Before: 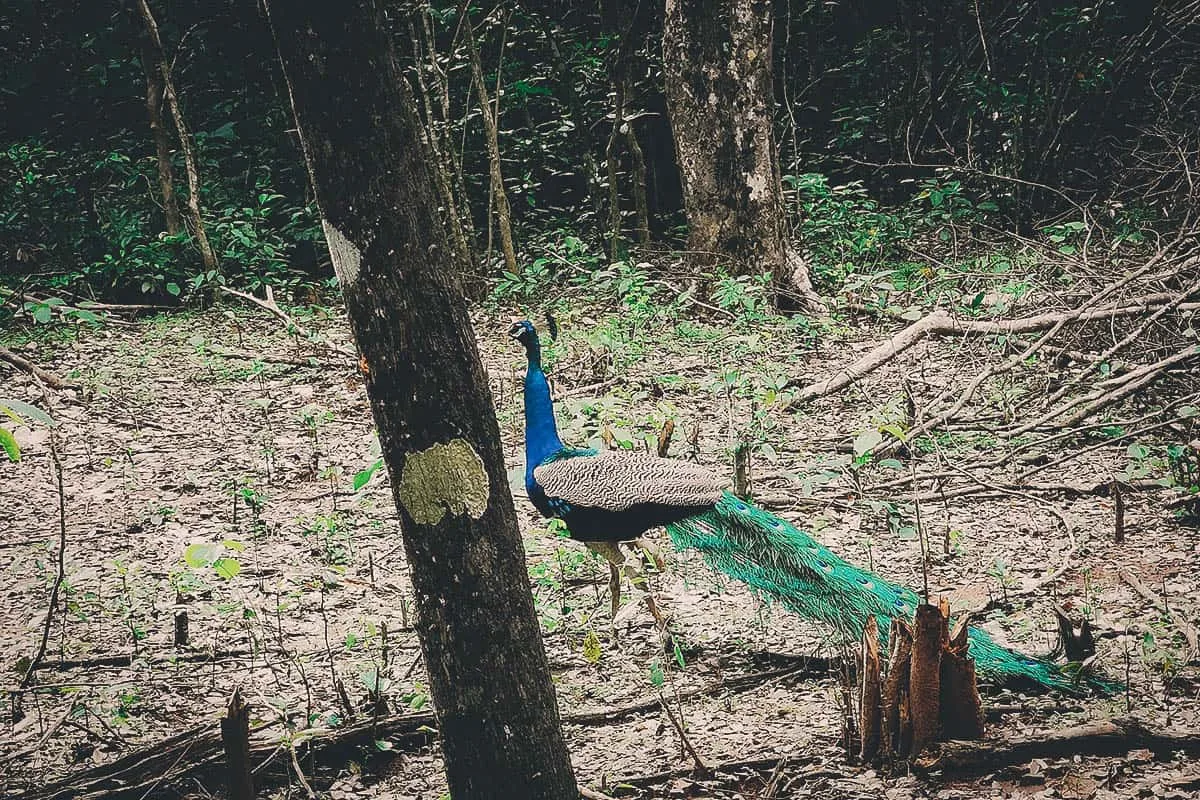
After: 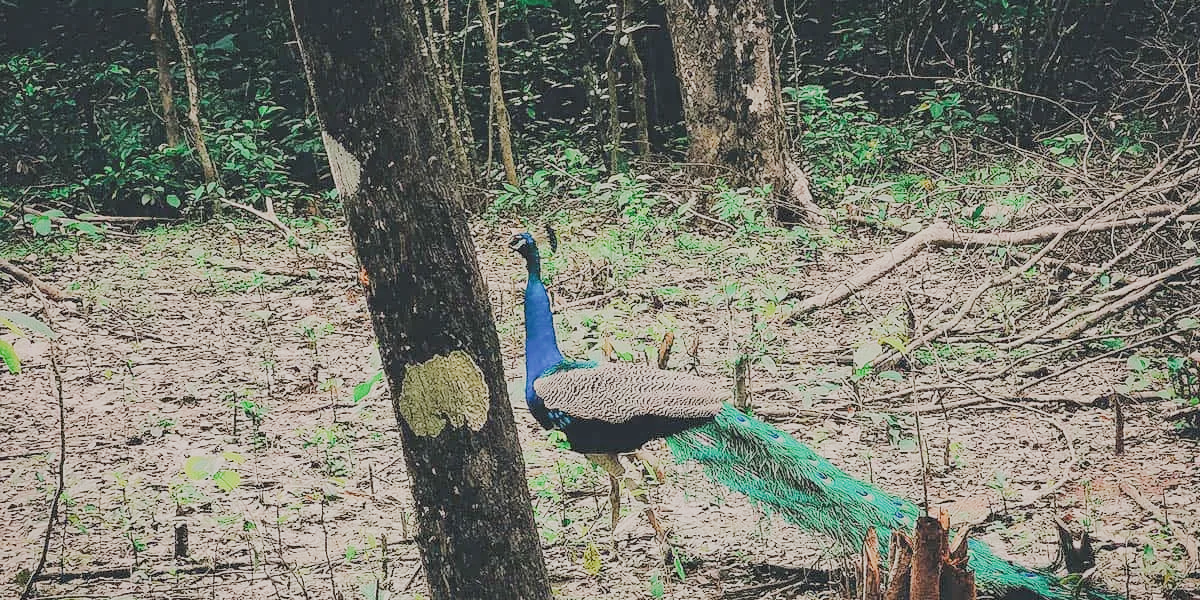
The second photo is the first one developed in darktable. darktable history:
crop: top 11.055%, bottom 13.886%
tone equalizer: -8 EV 1.01 EV, -7 EV 1.02 EV, -6 EV 1.01 EV, -5 EV 0.971 EV, -4 EV 1.01 EV, -3 EV 0.727 EV, -2 EV 0.471 EV, -1 EV 0.275 EV, edges refinement/feathering 500, mask exposure compensation -1.57 EV, preserve details no
filmic rgb: black relative exposure -7.65 EV, white relative exposure 4.56 EV, hardness 3.61, contrast 0.984, color science v5 (2021), contrast in shadows safe, contrast in highlights safe
